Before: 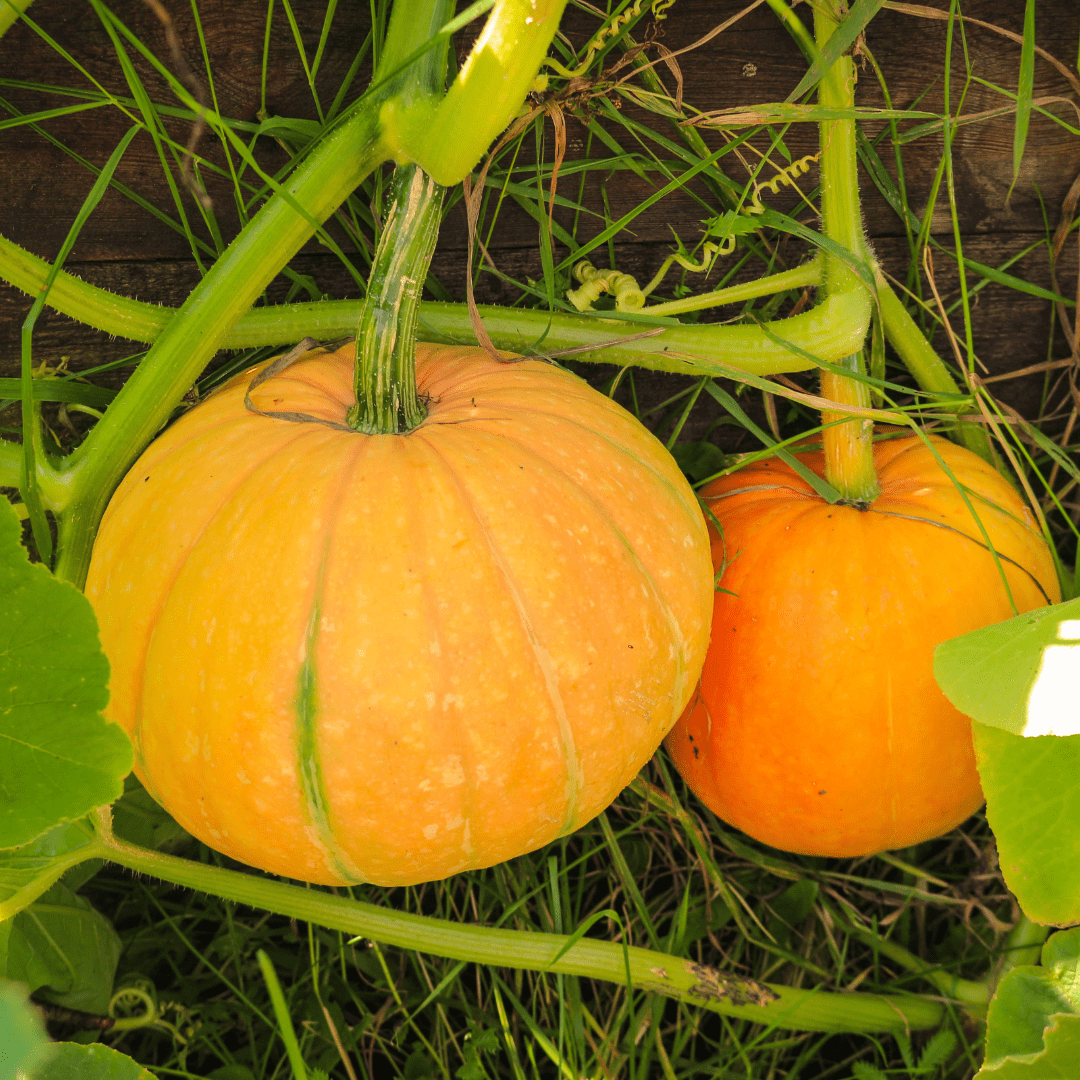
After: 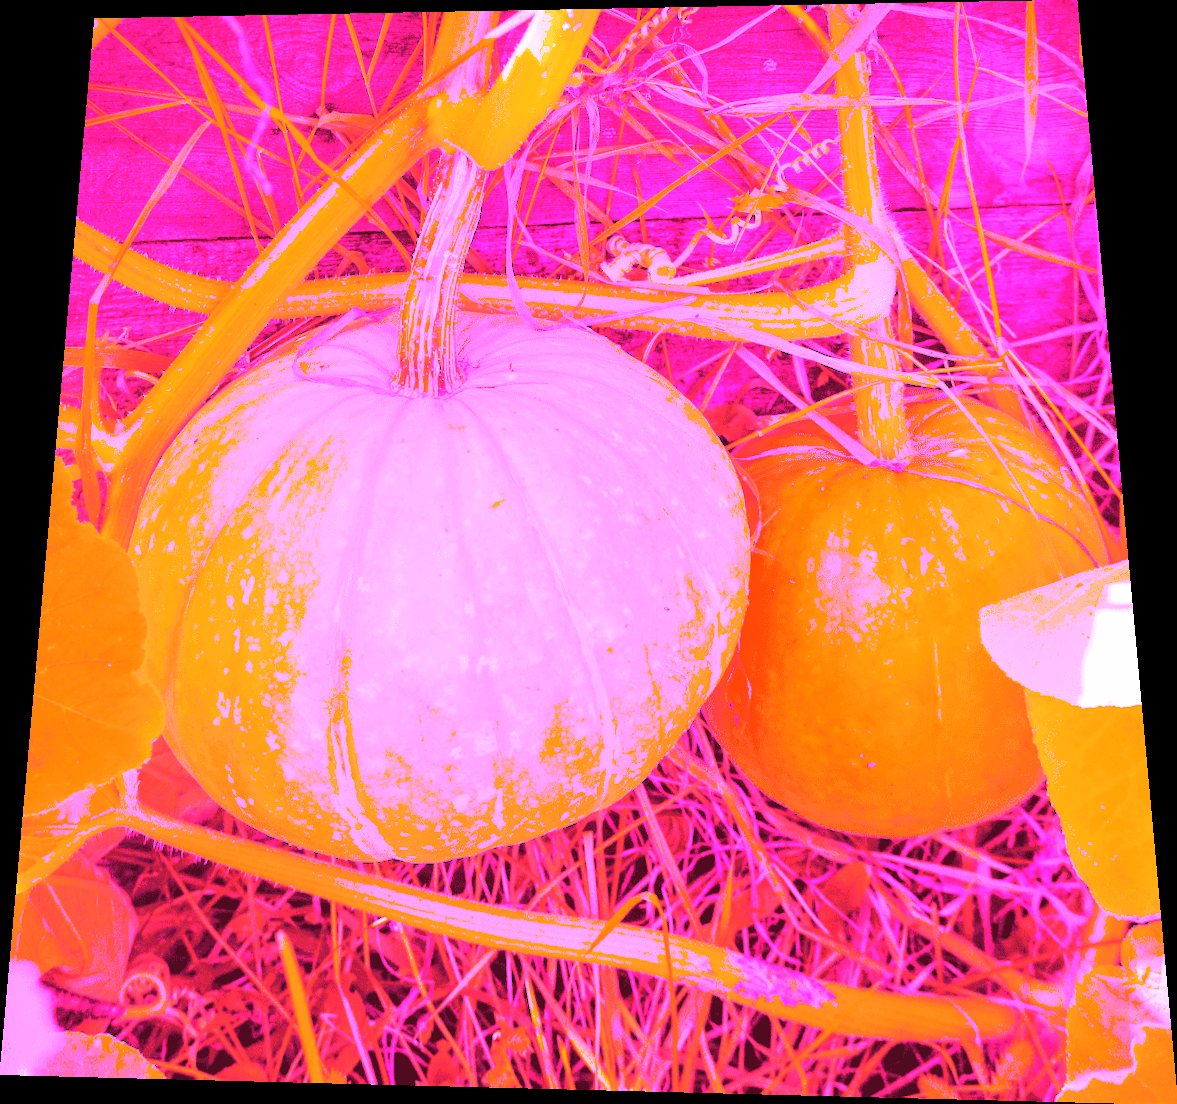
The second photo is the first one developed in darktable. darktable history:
white balance: red 8, blue 8
rotate and perspective: rotation 0.128°, lens shift (vertical) -0.181, lens shift (horizontal) -0.044, shear 0.001, automatic cropping off
